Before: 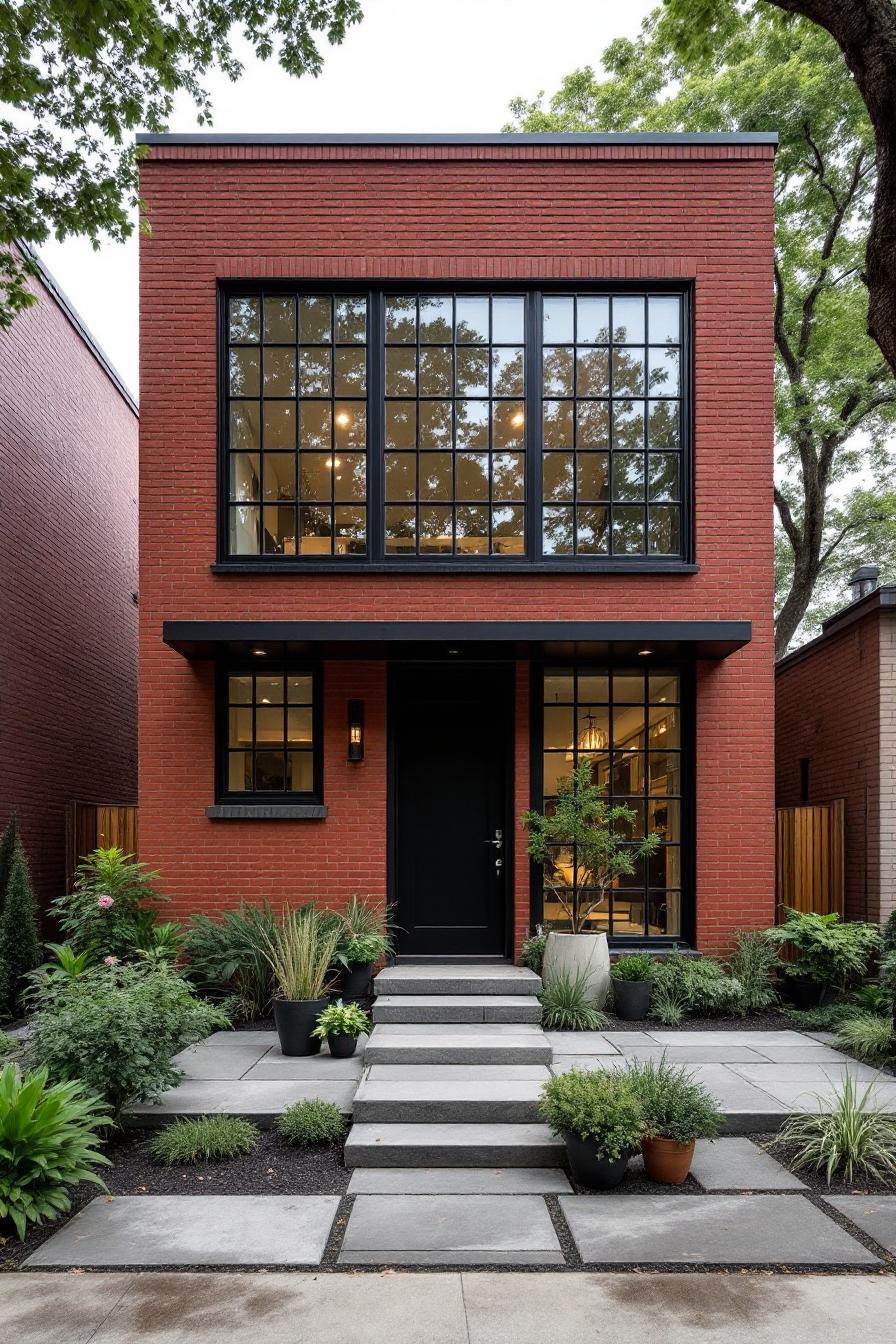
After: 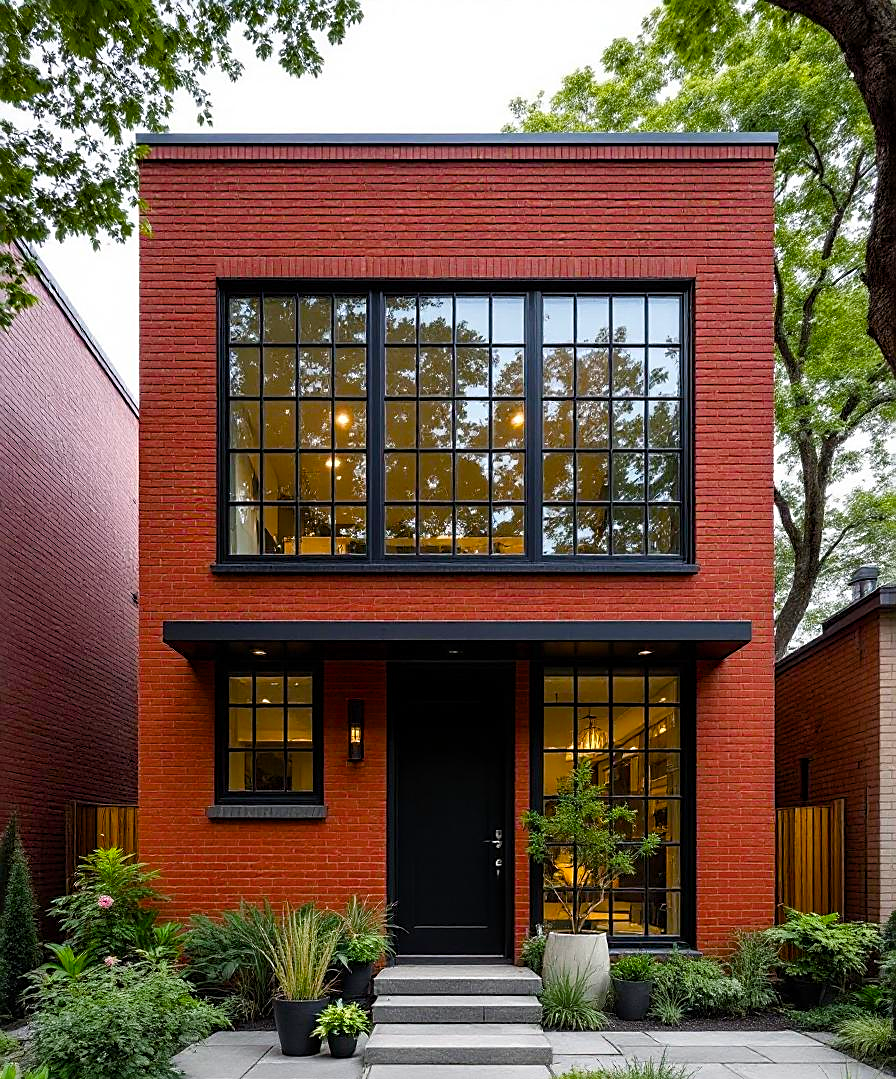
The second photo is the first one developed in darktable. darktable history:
color balance rgb: perceptual saturation grading › global saturation 36.776%, perceptual saturation grading › shadows 35.598%, global vibrance 5.651%
crop: bottom 19.696%
sharpen: on, module defaults
